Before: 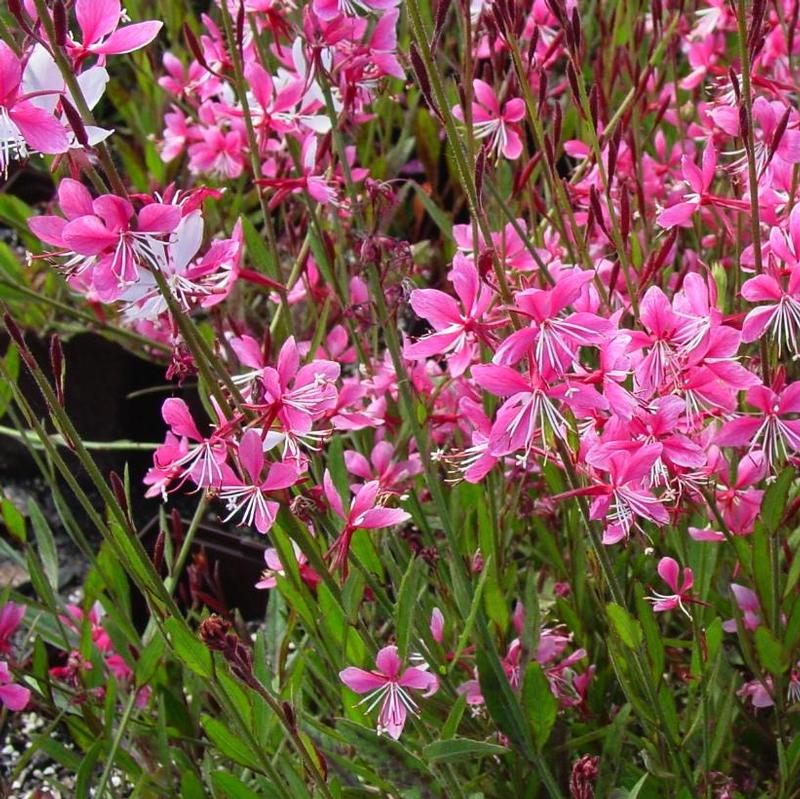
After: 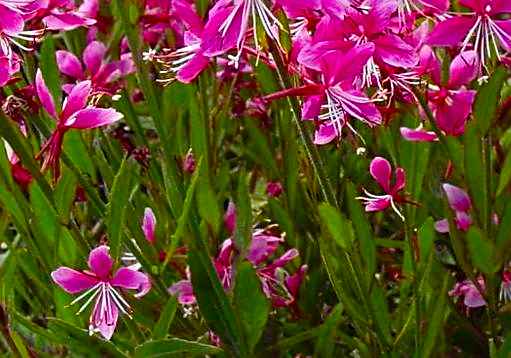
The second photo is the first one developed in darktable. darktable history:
color balance rgb: linear chroma grading › global chroma 14.575%, perceptual saturation grading › global saturation 19.972%, saturation formula JzAzBz (2021)
sharpen: on, module defaults
crop and rotate: left 36.001%, top 50.153%, bottom 5.003%
